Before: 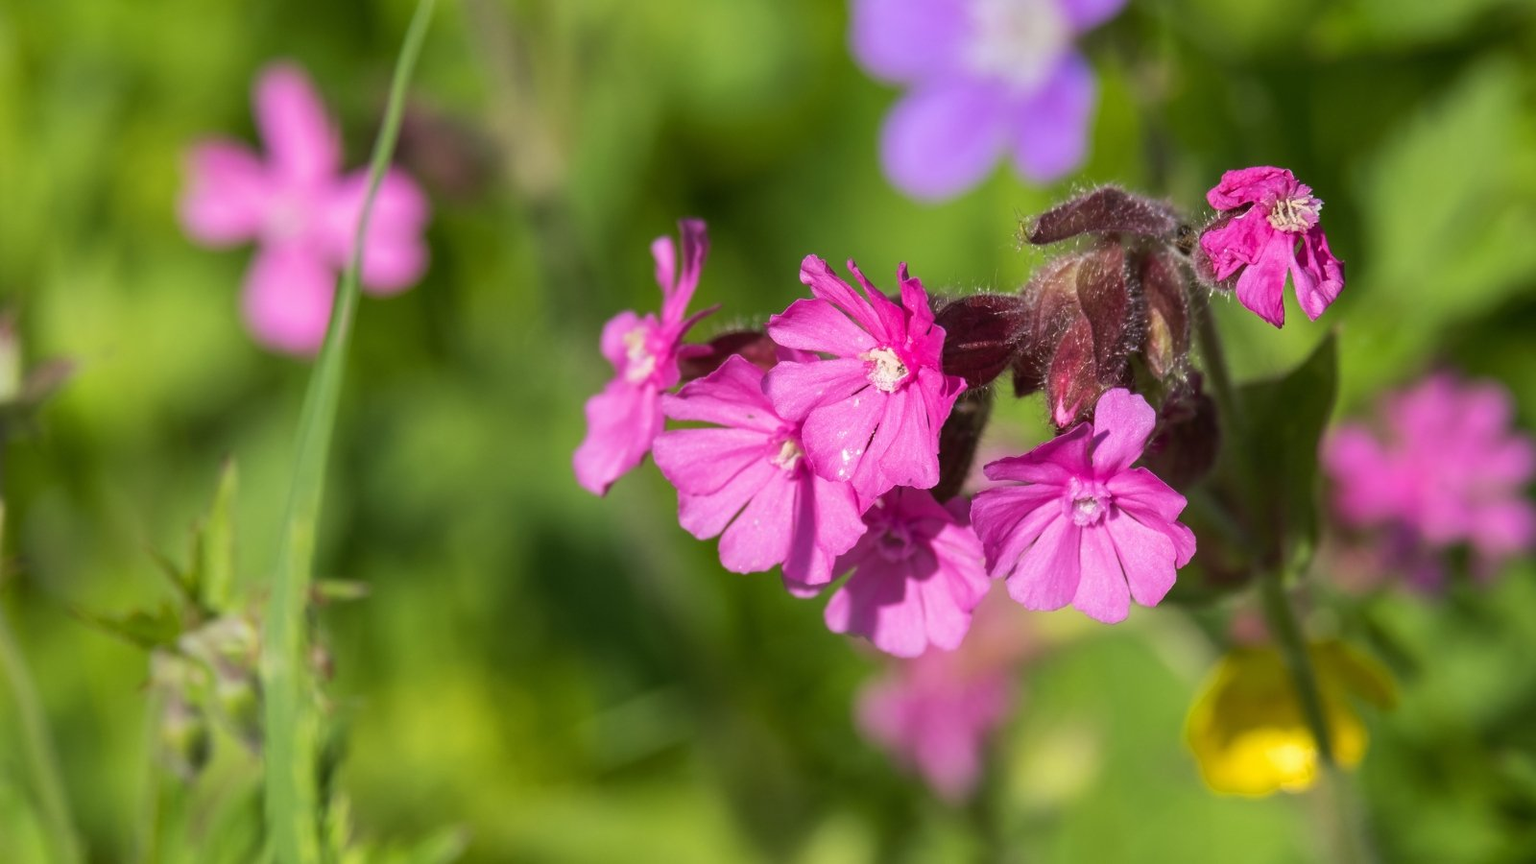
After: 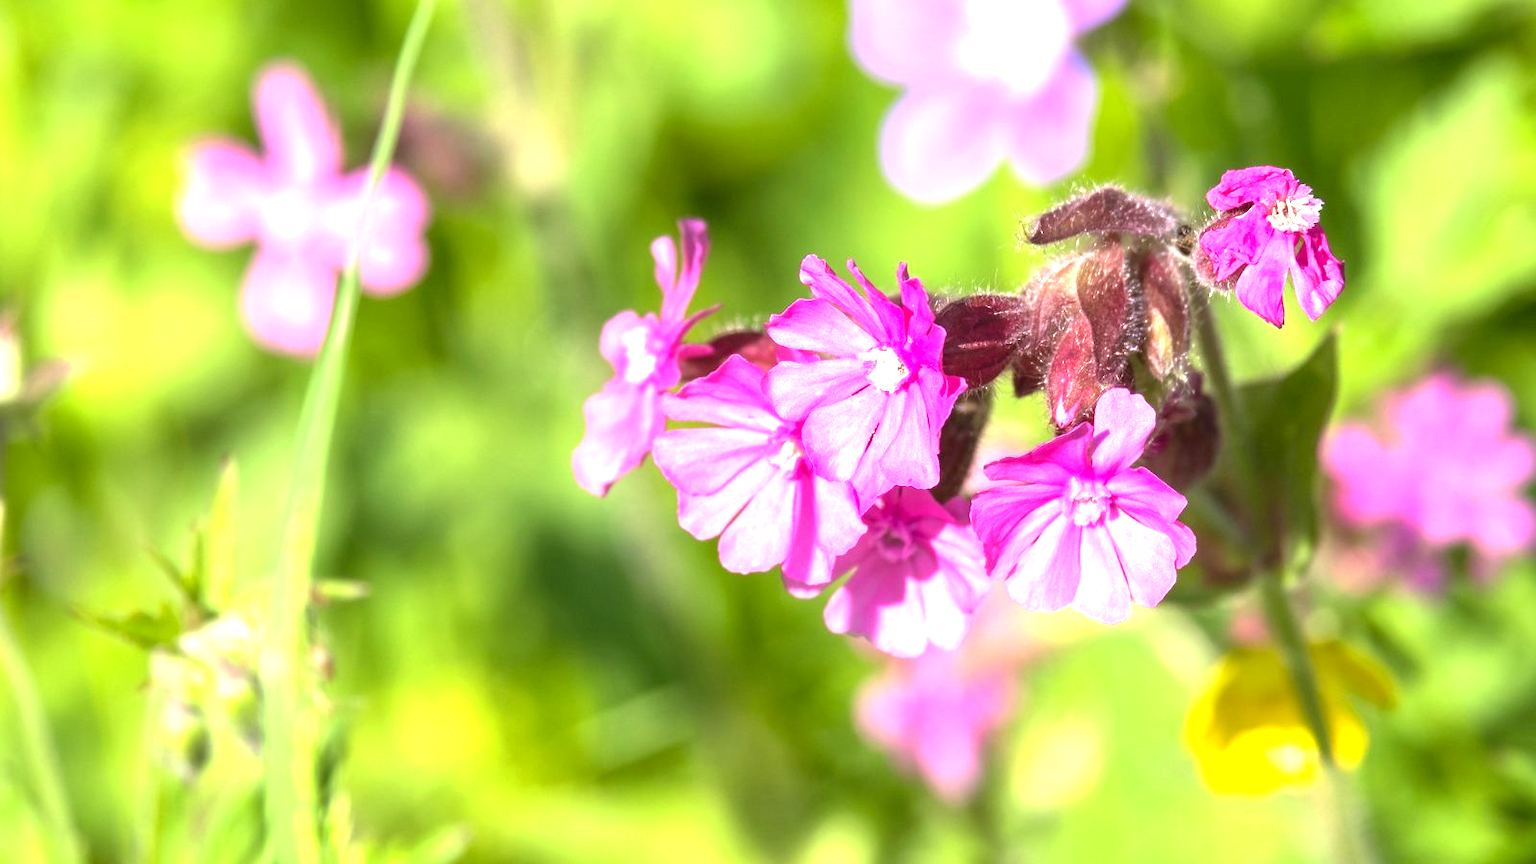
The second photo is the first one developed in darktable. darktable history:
exposure: black level correction 0.001, exposure 1.73 EV, compensate highlight preservation false
